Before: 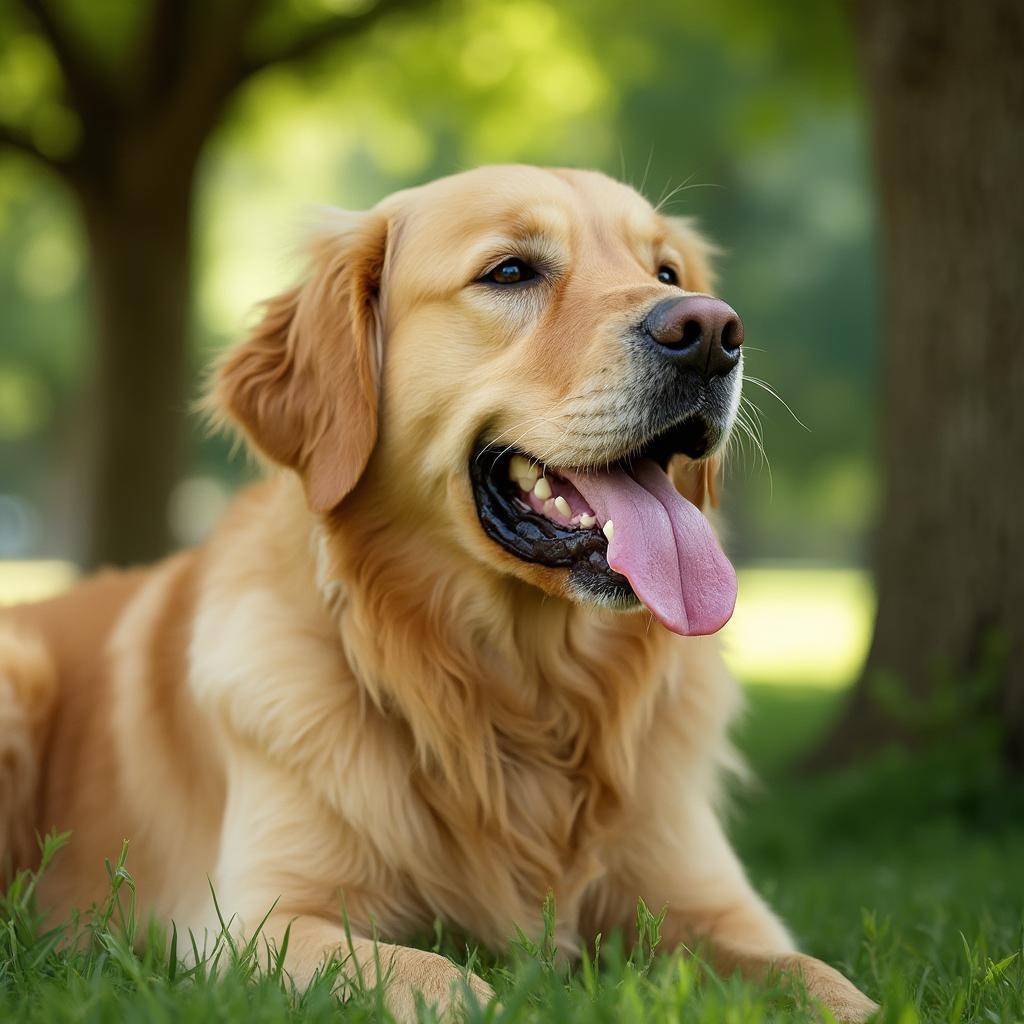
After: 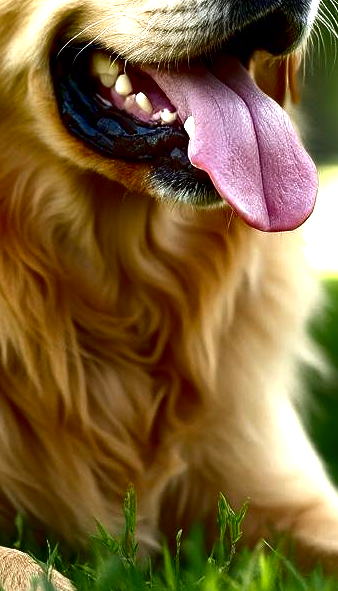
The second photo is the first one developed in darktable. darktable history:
crop: left 40.969%, top 39.471%, right 25.976%, bottom 2.747%
exposure: black level correction 0.008, exposure 0.984 EV, compensate exposure bias true, compensate highlight preservation false
contrast brightness saturation: brightness -0.502
